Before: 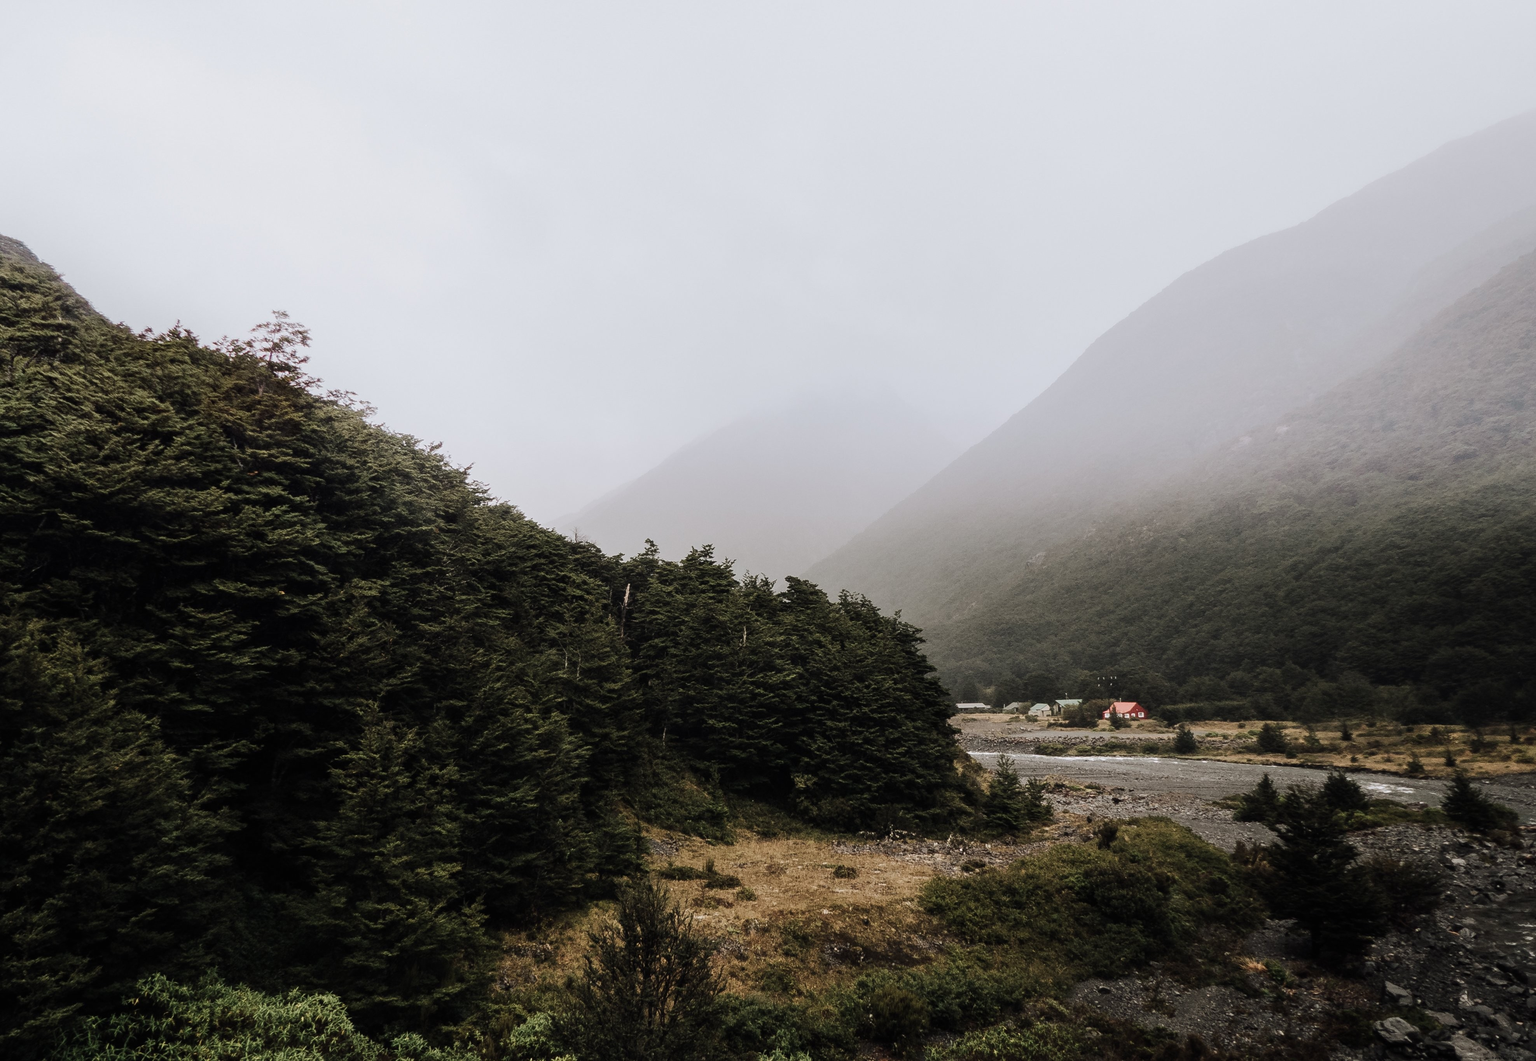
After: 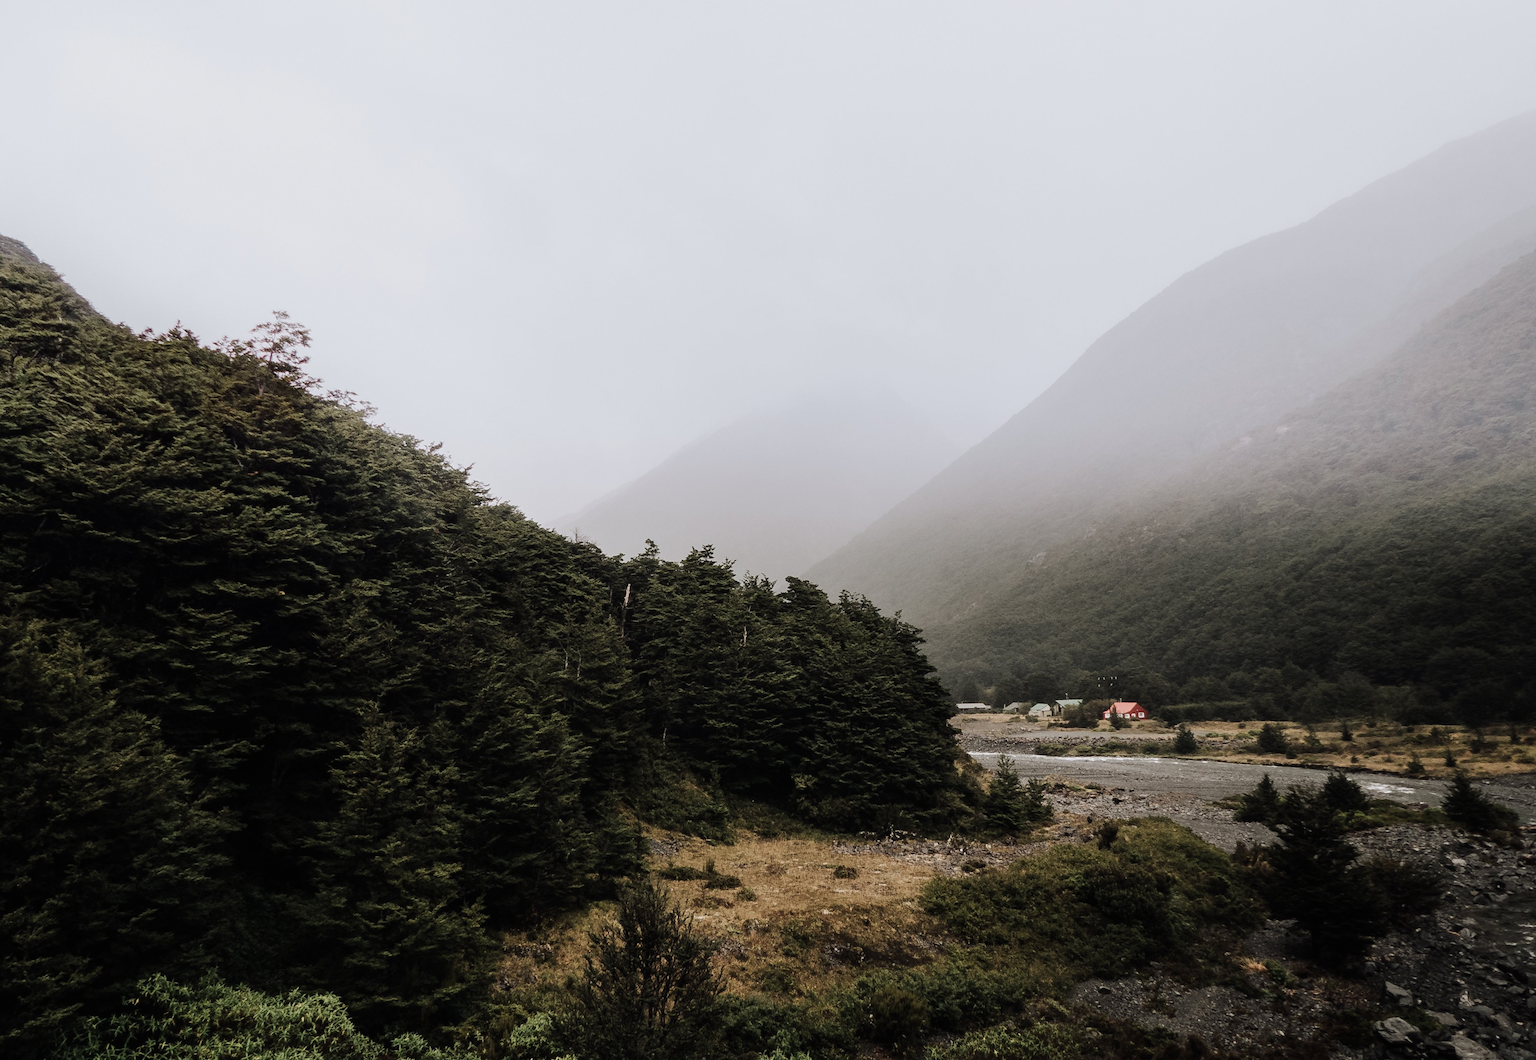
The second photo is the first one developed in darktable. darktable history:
filmic rgb: black relative exposure -16 EV, white relative exposure 2.9 EV, hardness 10
